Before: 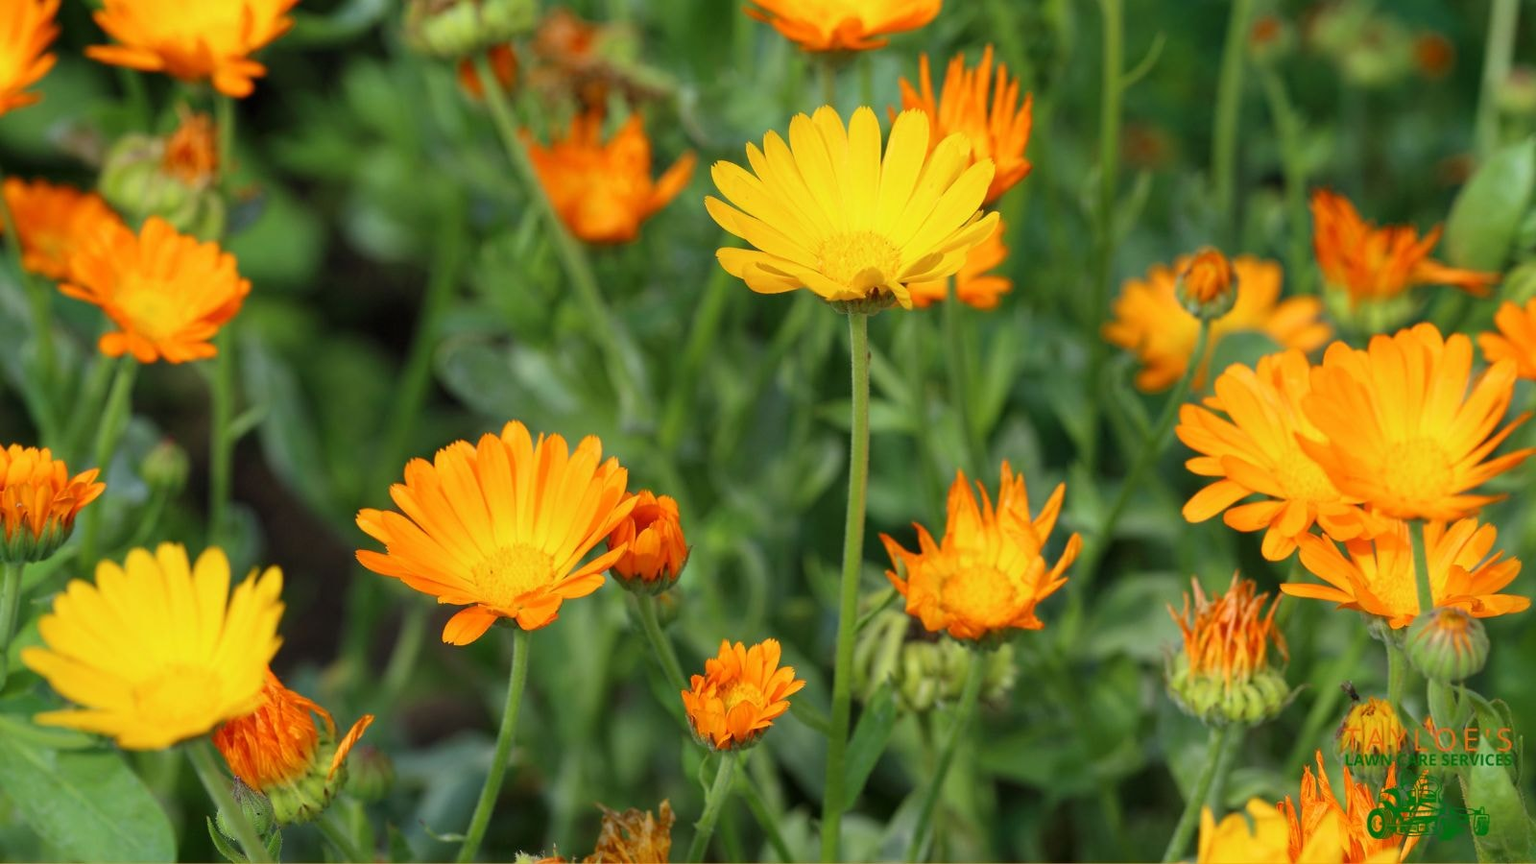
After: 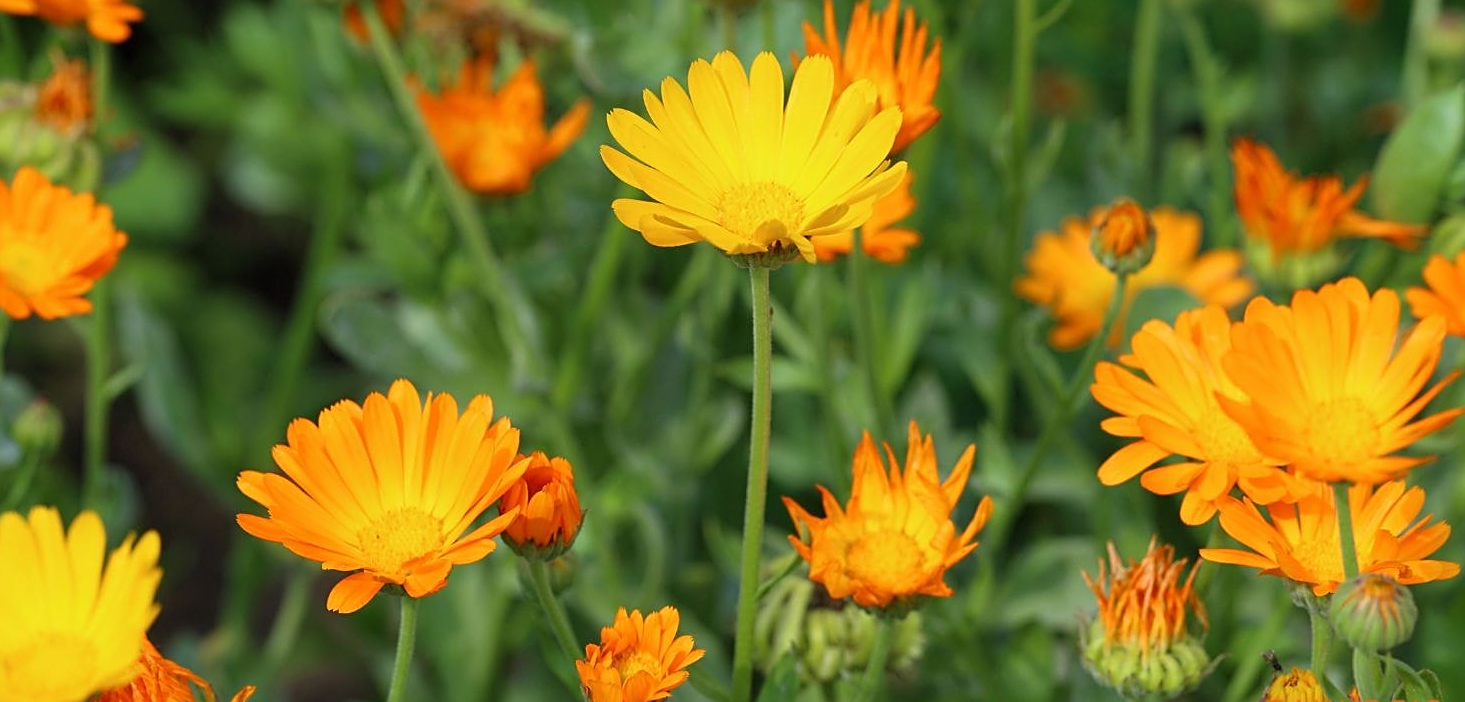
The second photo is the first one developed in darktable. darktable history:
crop: left 8.404%, top 6.616%, bottom 15.335%
sharpen: on, module defaults
